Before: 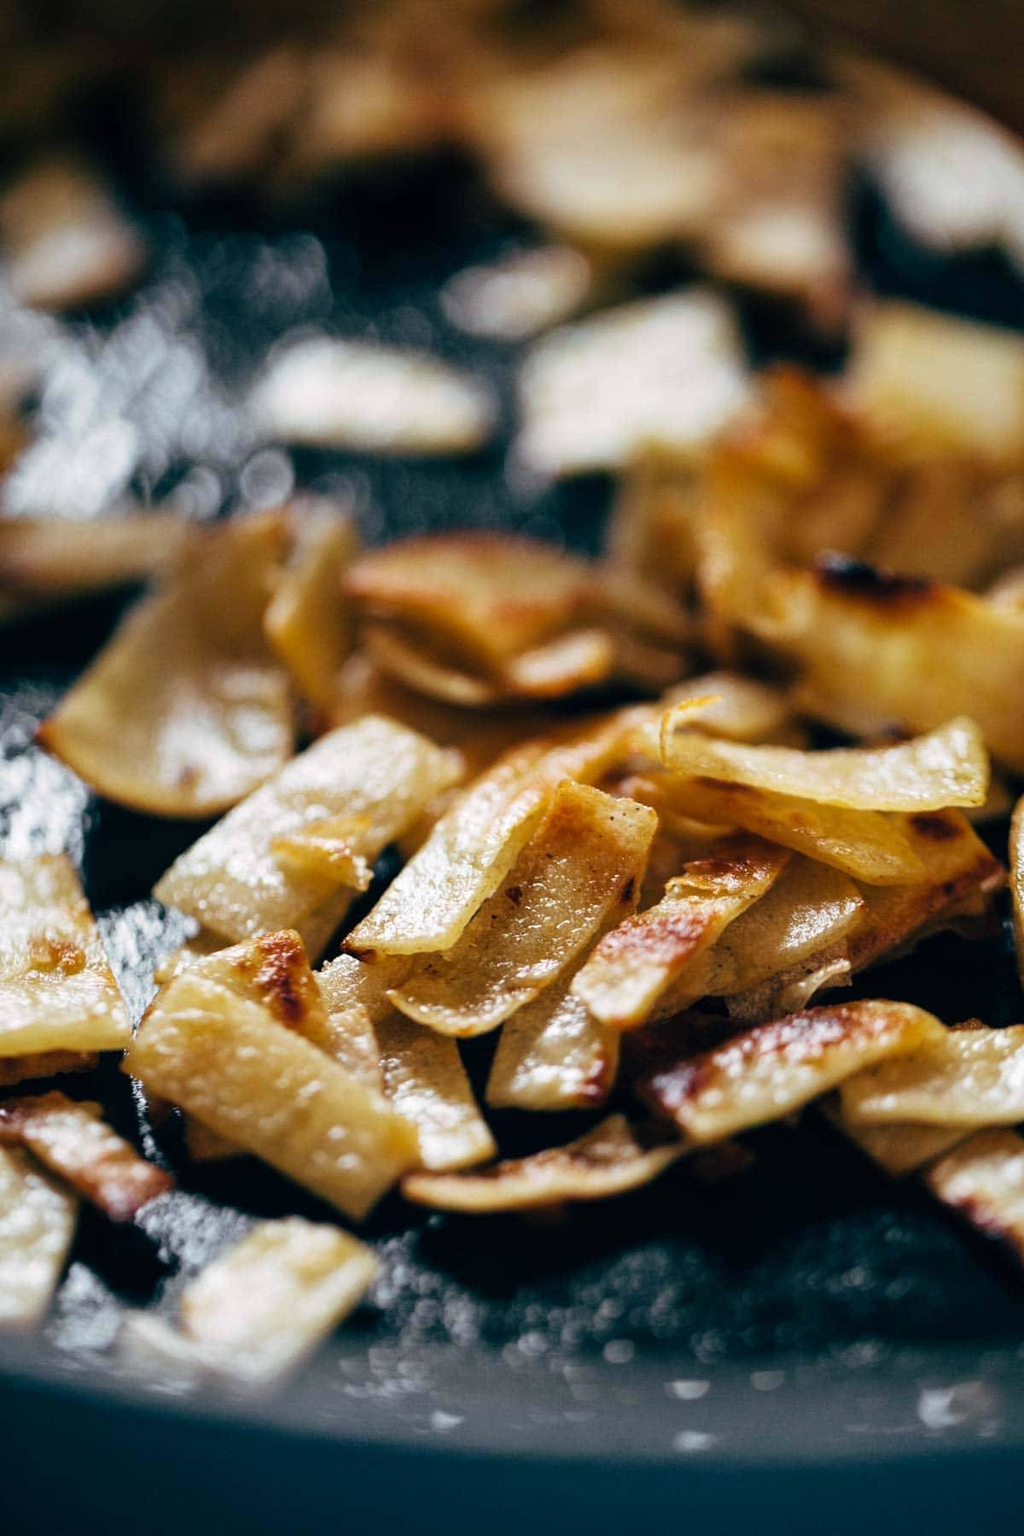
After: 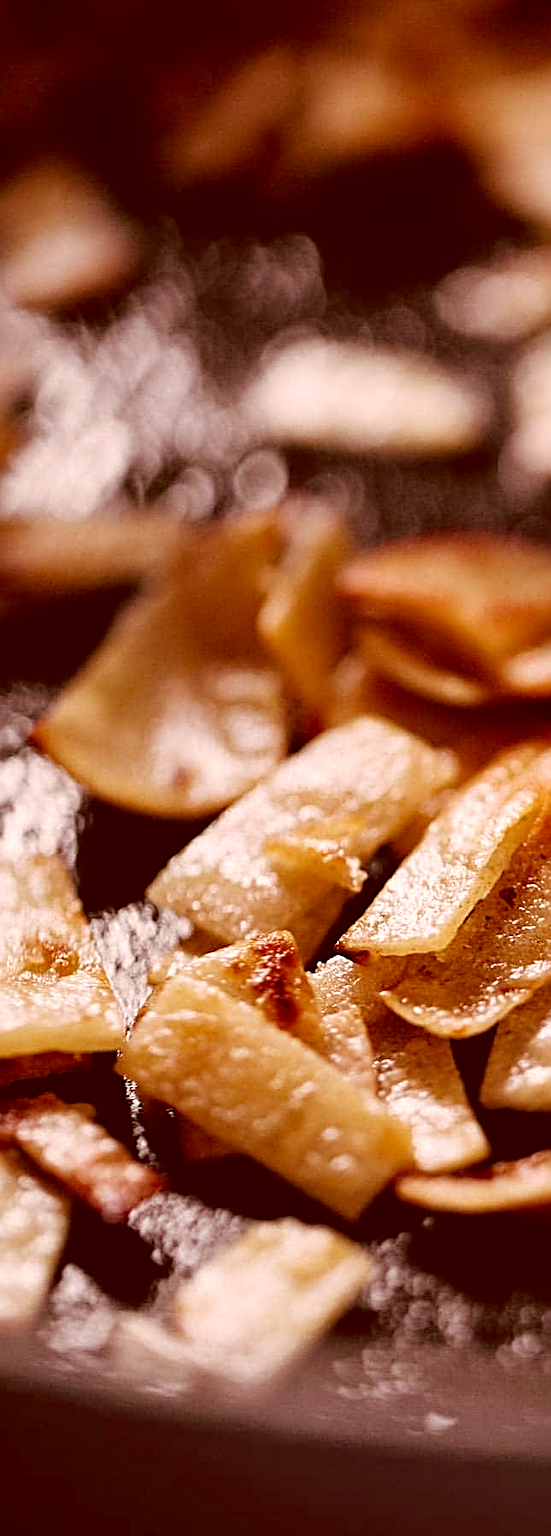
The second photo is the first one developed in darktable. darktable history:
sharpen: radius 2.815, amount 0.706
exposure: compensate highlight preservation false
color correction: highlights a* 9.43, highlights b* 8.47, shadows a* 39.74, shadows b* 39.22, saturation 0.8
crop: left 0.716%, right 45.383%, bottom 0.079%
